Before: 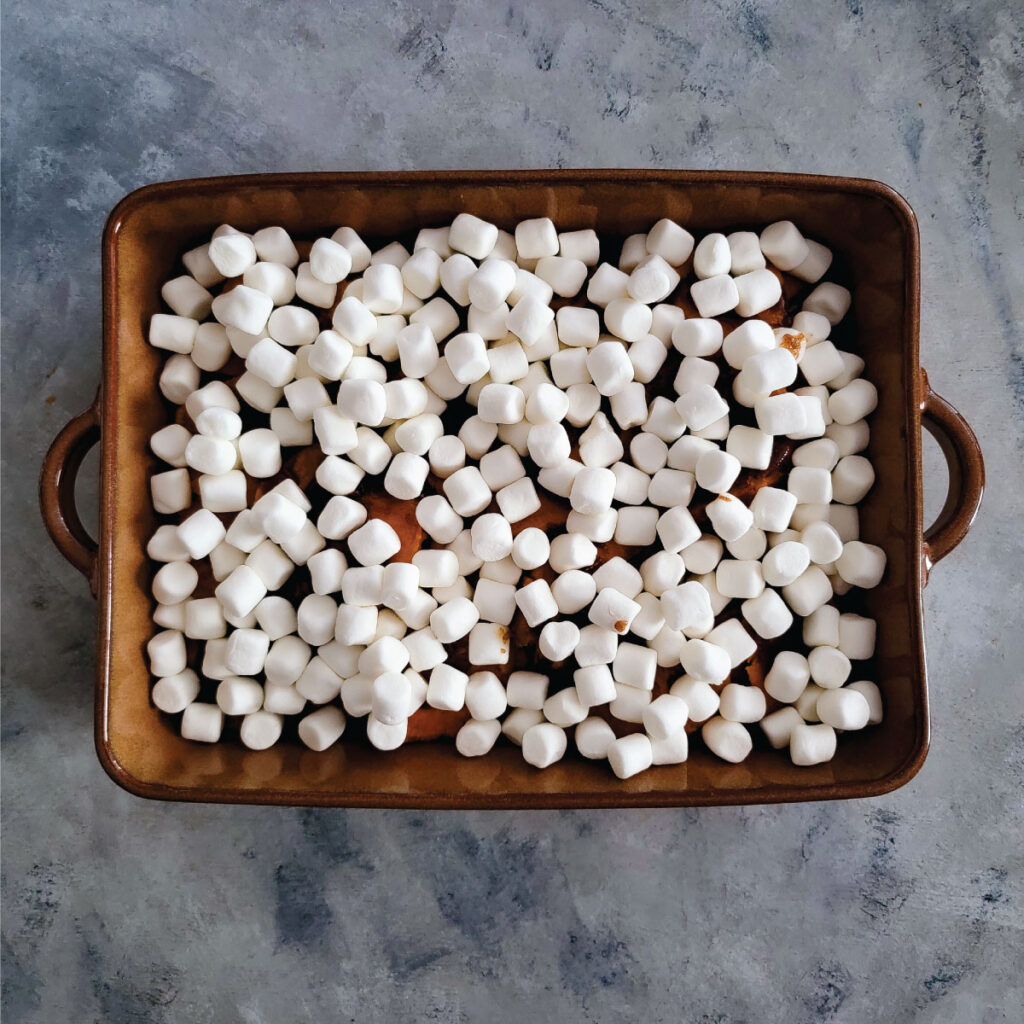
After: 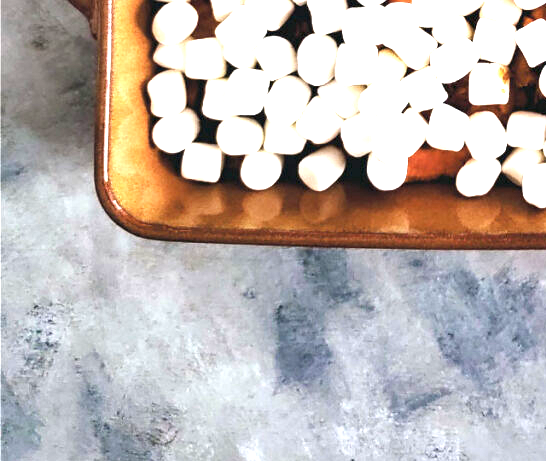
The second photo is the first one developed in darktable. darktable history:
exposure: black level correction 0, exposure 2.088 EV, compensate exposure bias true, compensate highlight preservation false
crop and rotate: top 54.778%, right 46.61%, bottom 0.159%
